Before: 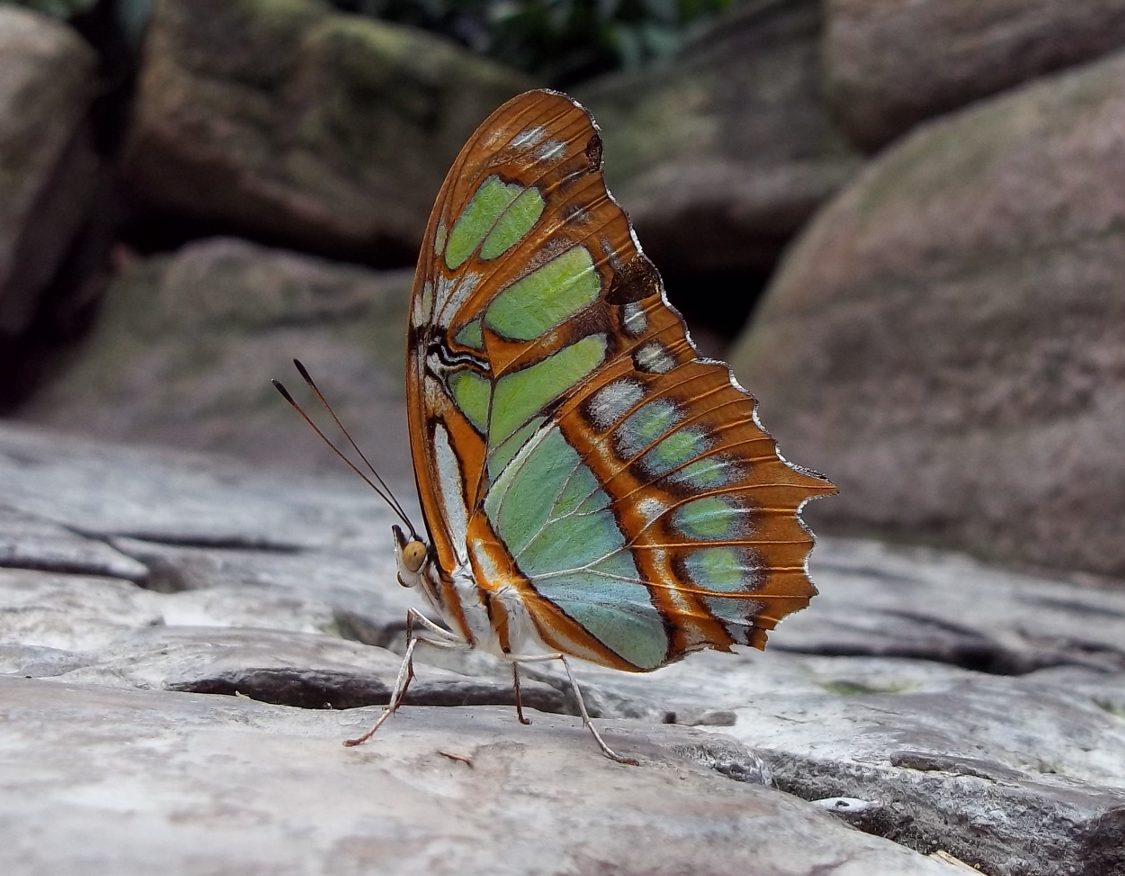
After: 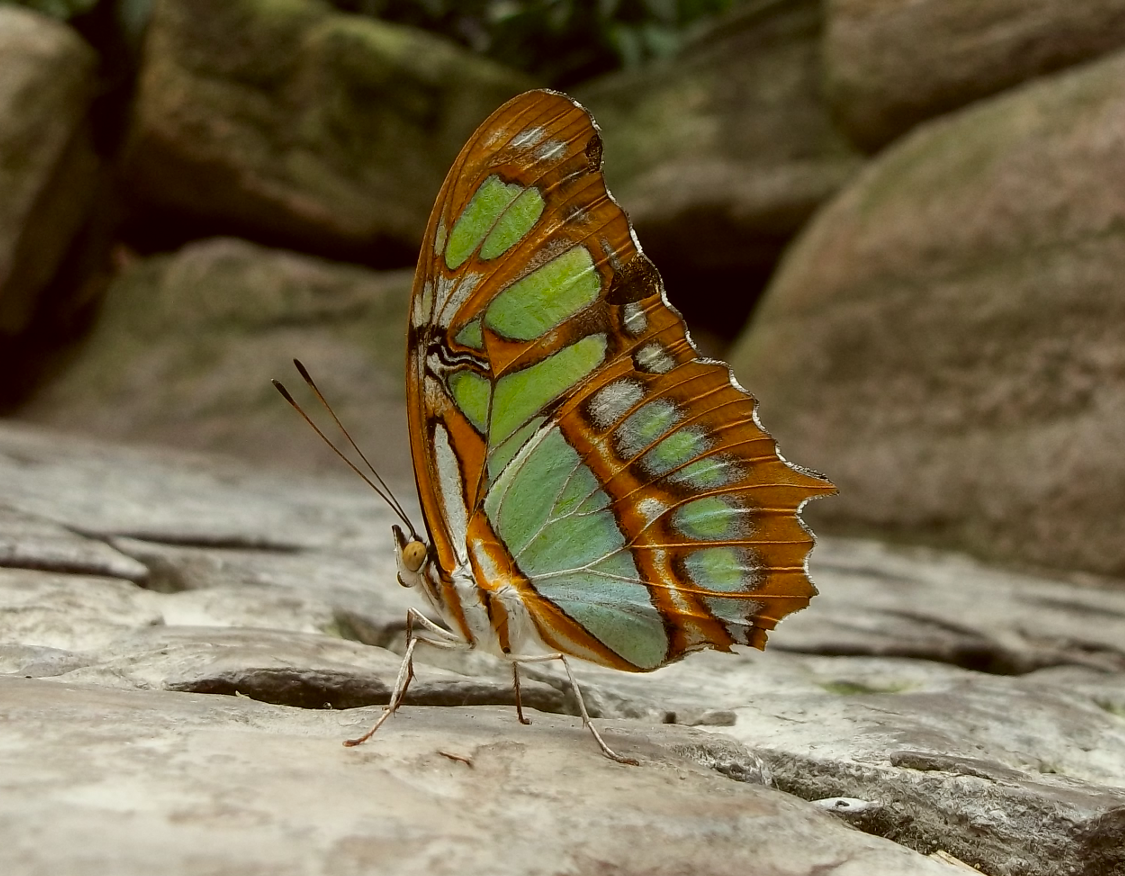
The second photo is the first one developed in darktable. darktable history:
color correction: highlights a* -1.71, highlights b* 10.32, shadows a* 0.502, shadows b* 19.83
